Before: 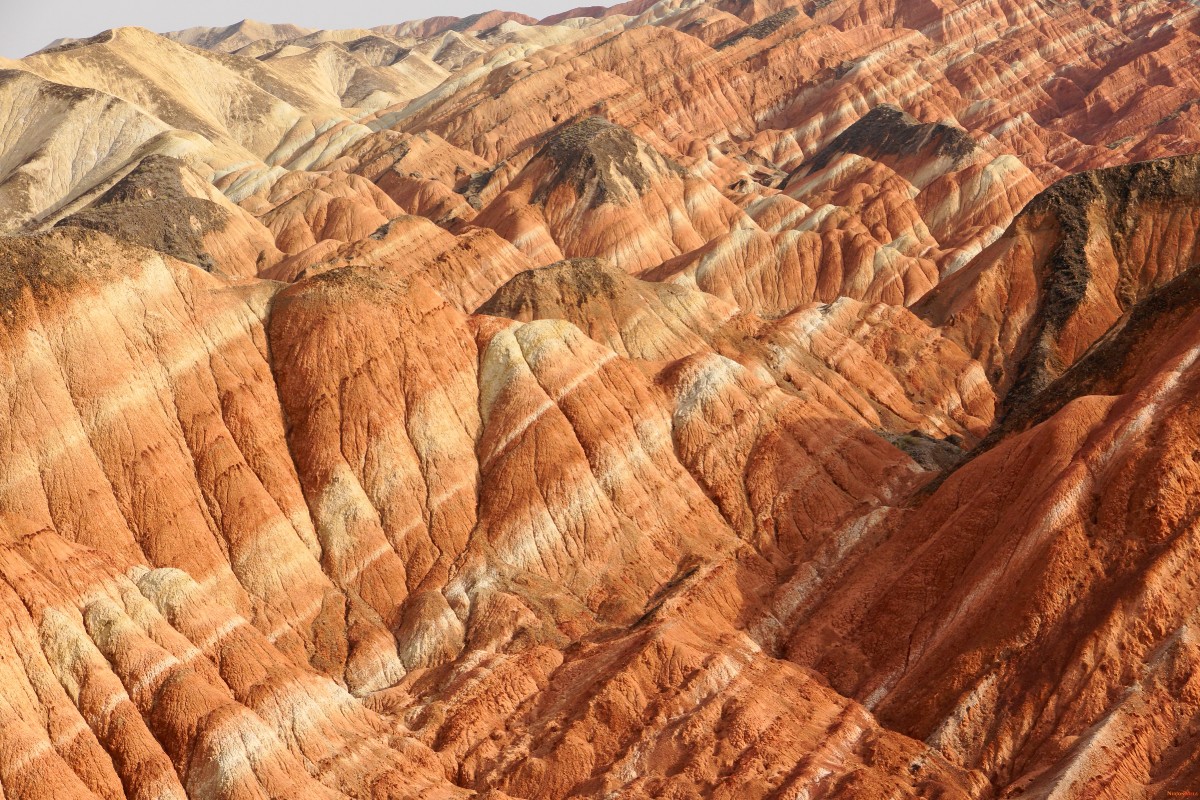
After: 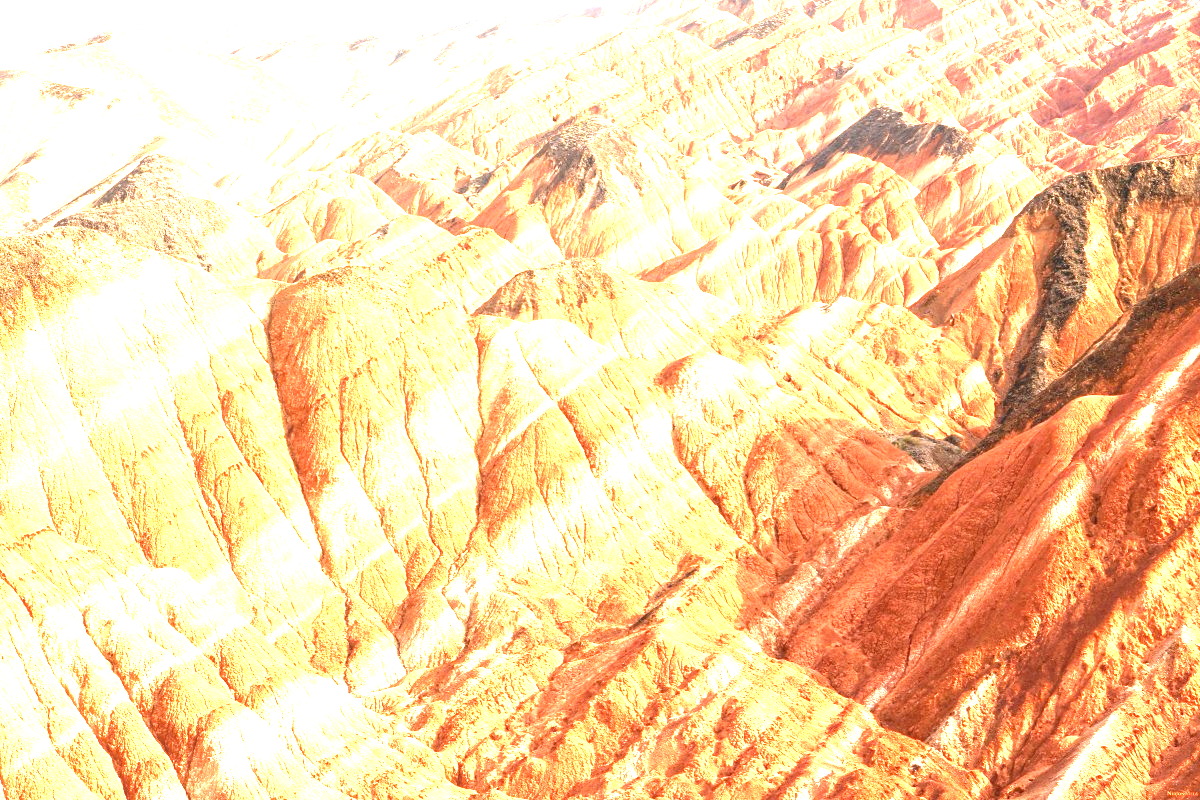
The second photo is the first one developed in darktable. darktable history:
local contrast: detail 113%
exposure: black level correction 0, exposure 2.426 EV, compensate exposure bias true, compensate highlight preservation false
